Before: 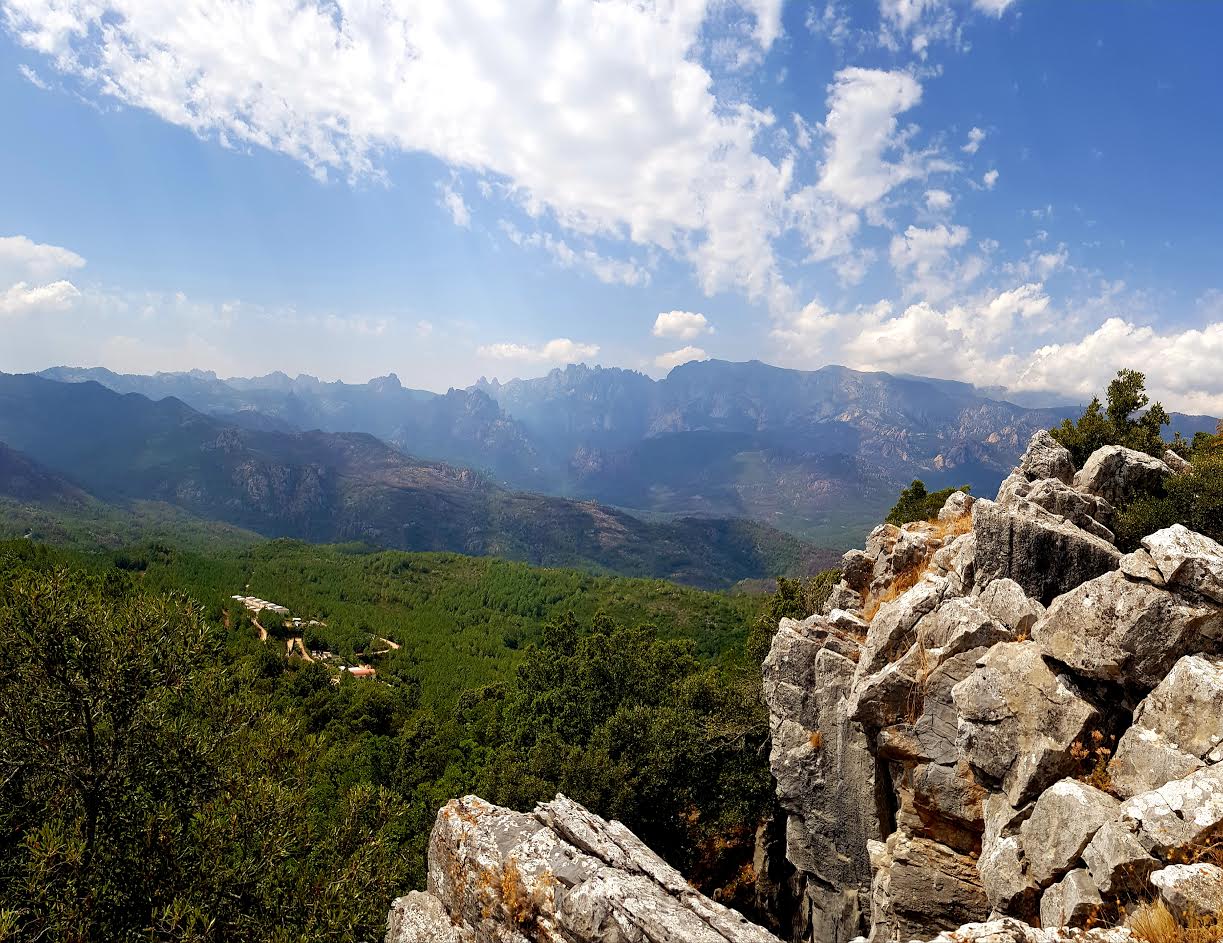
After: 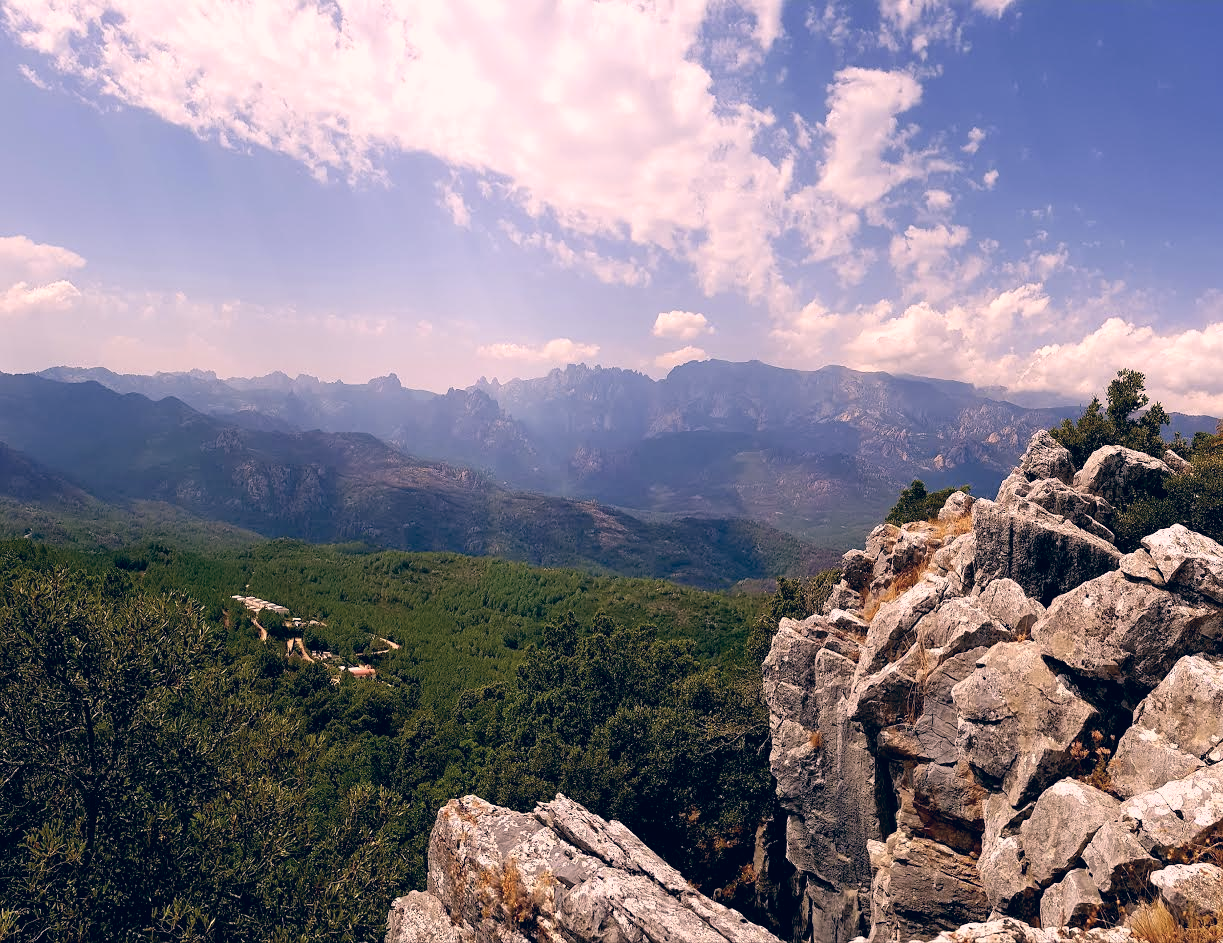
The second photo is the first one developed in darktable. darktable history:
color correction: highlights a* 14.46, highlights b* 5.85, shadows a* -5.53, shadows b* -15.24, saturation 0.85
color balance: lift [0.998, 0.998, 1.001, 1.002], gamma [0.995, 1.025, 0.992, 0.975], gain [0.995, 1.02, 0.997, 0.98]
